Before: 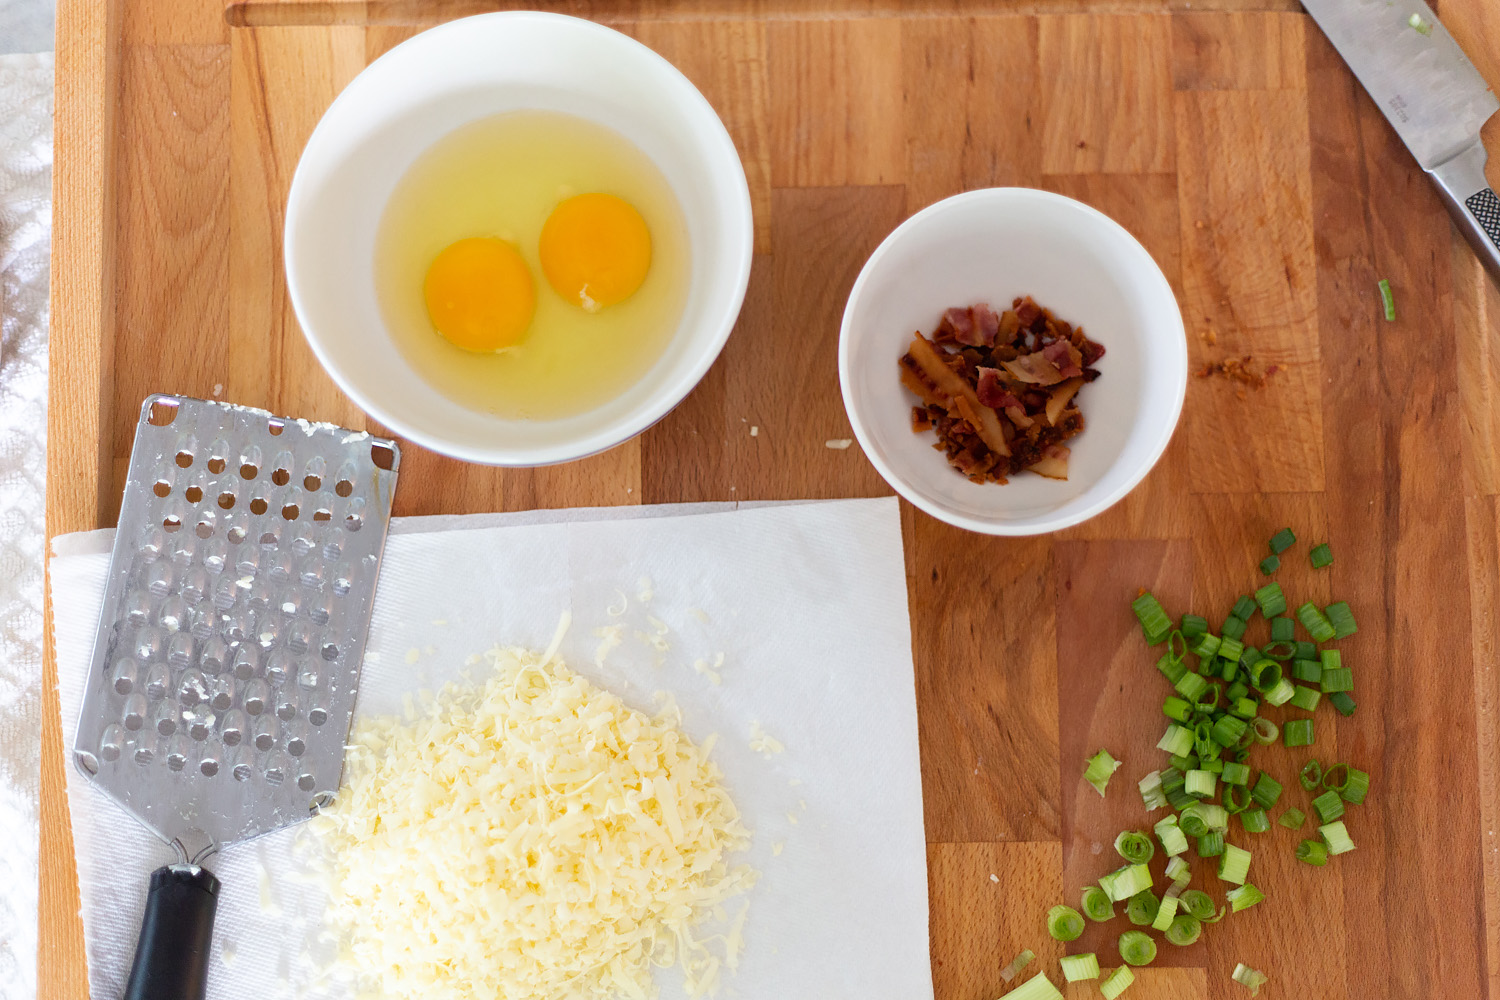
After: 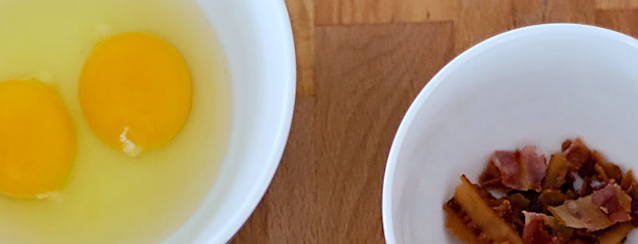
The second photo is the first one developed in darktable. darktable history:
rotate and perspective: rotation 0.074°, lens shift (vertical) 0.096, lens shift (horizontal) -0.041, crop left 0.043, crop right 0.952, crop top 0.024, crop bottom 0.979
white balance: red 0.924, blue 1.095
crop: left 28.64%, top 16.832%, right 26.637%, bottom 58.055%
sharpen: on, module defaults
